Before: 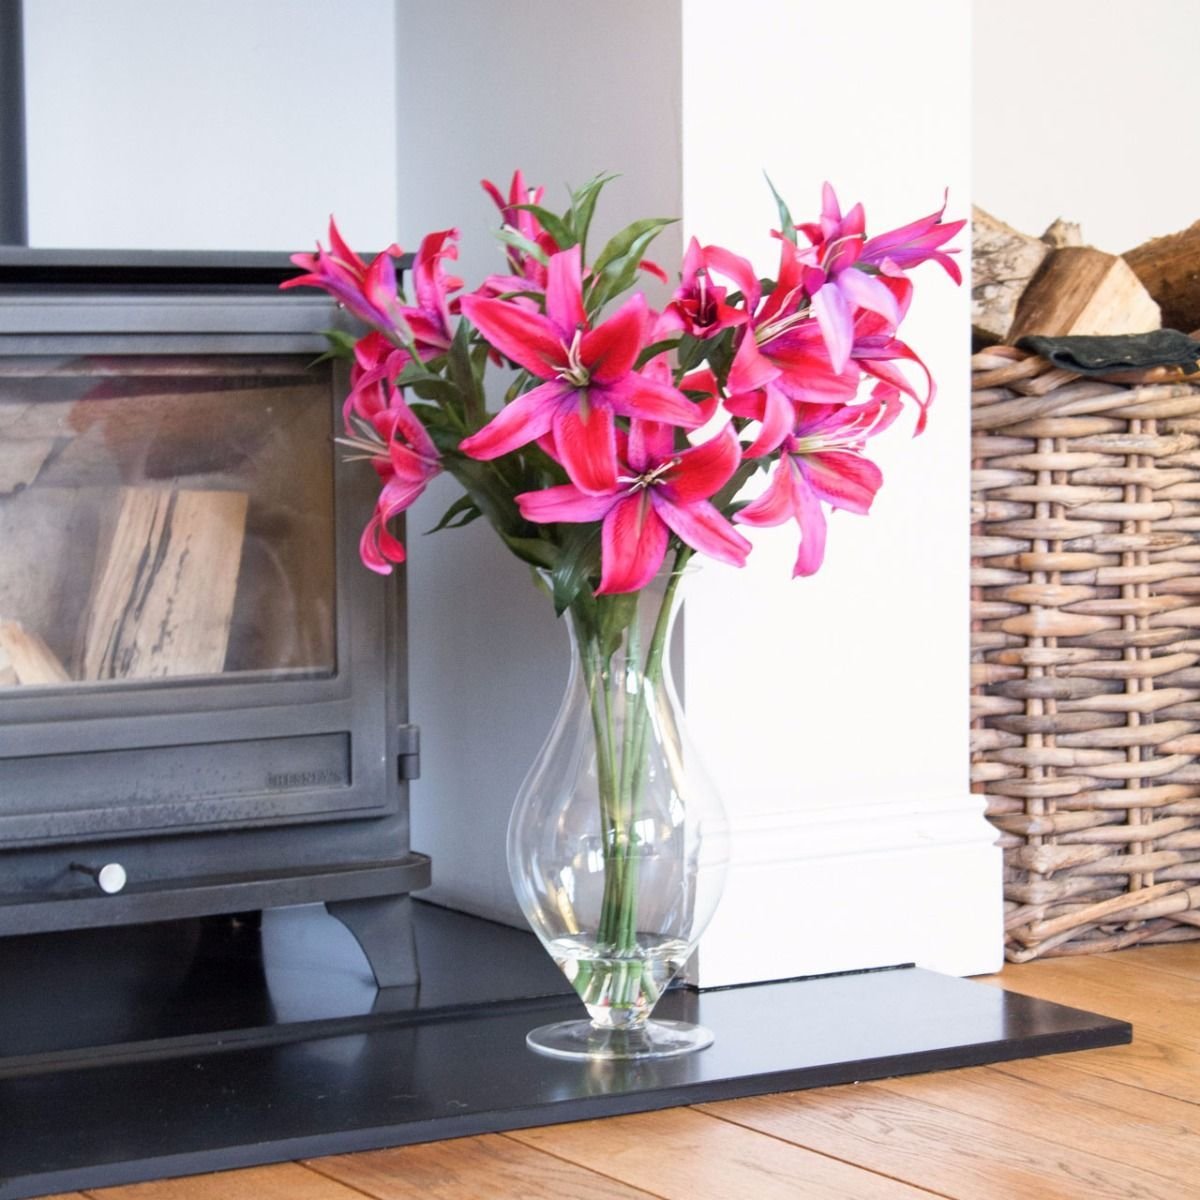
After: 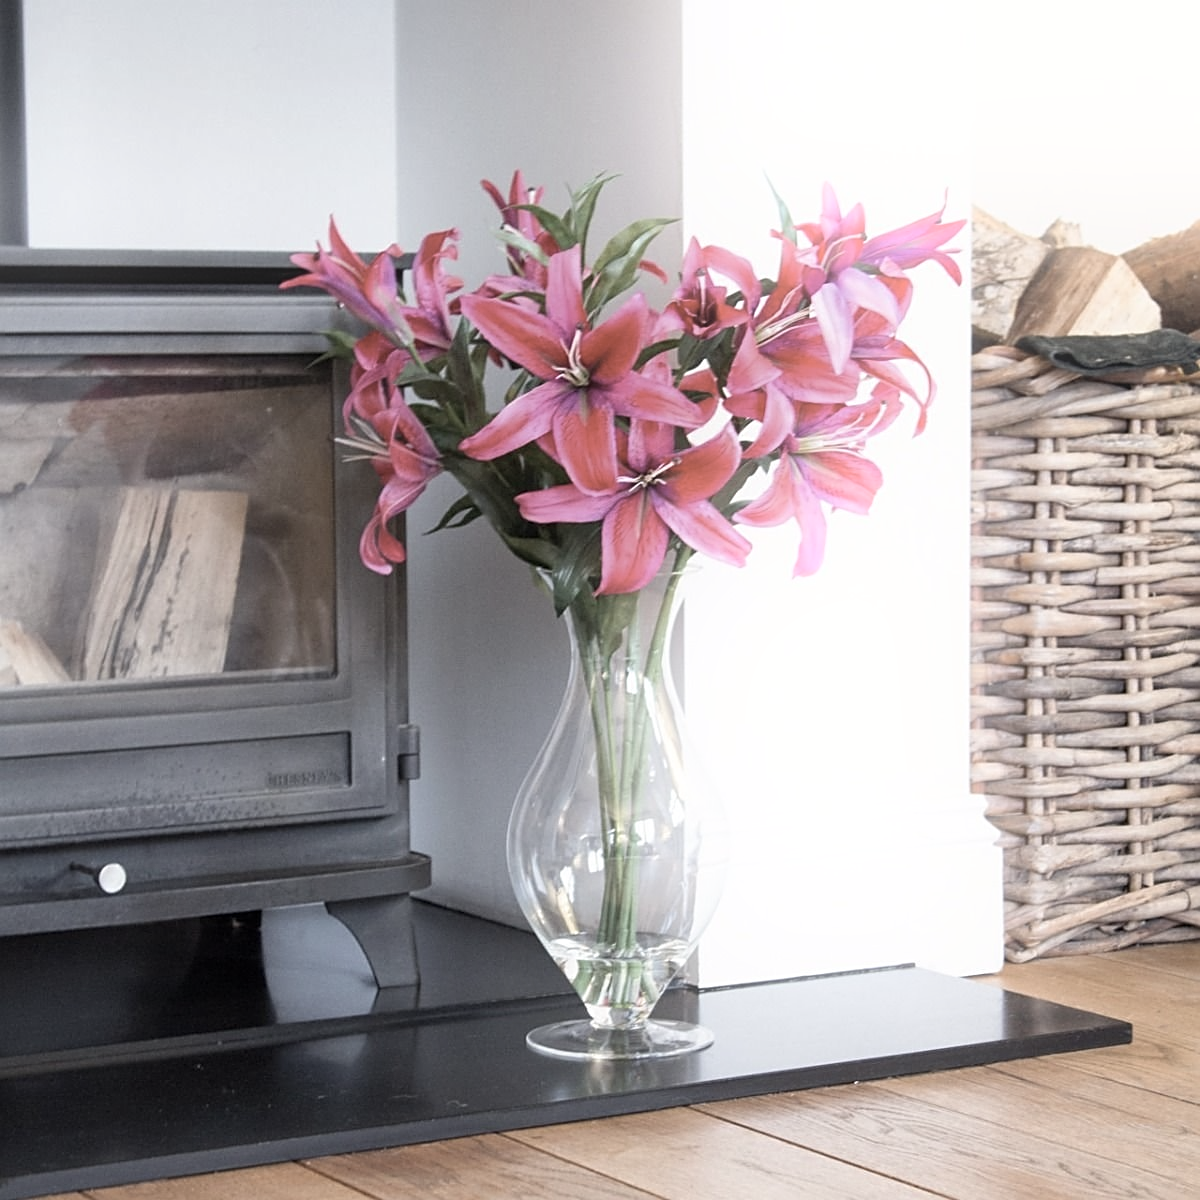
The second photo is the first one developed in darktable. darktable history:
sharpen: on, module defaults
color correction: saturation 0.5
bloom: size 15%, threshold 97%, strength 7%
